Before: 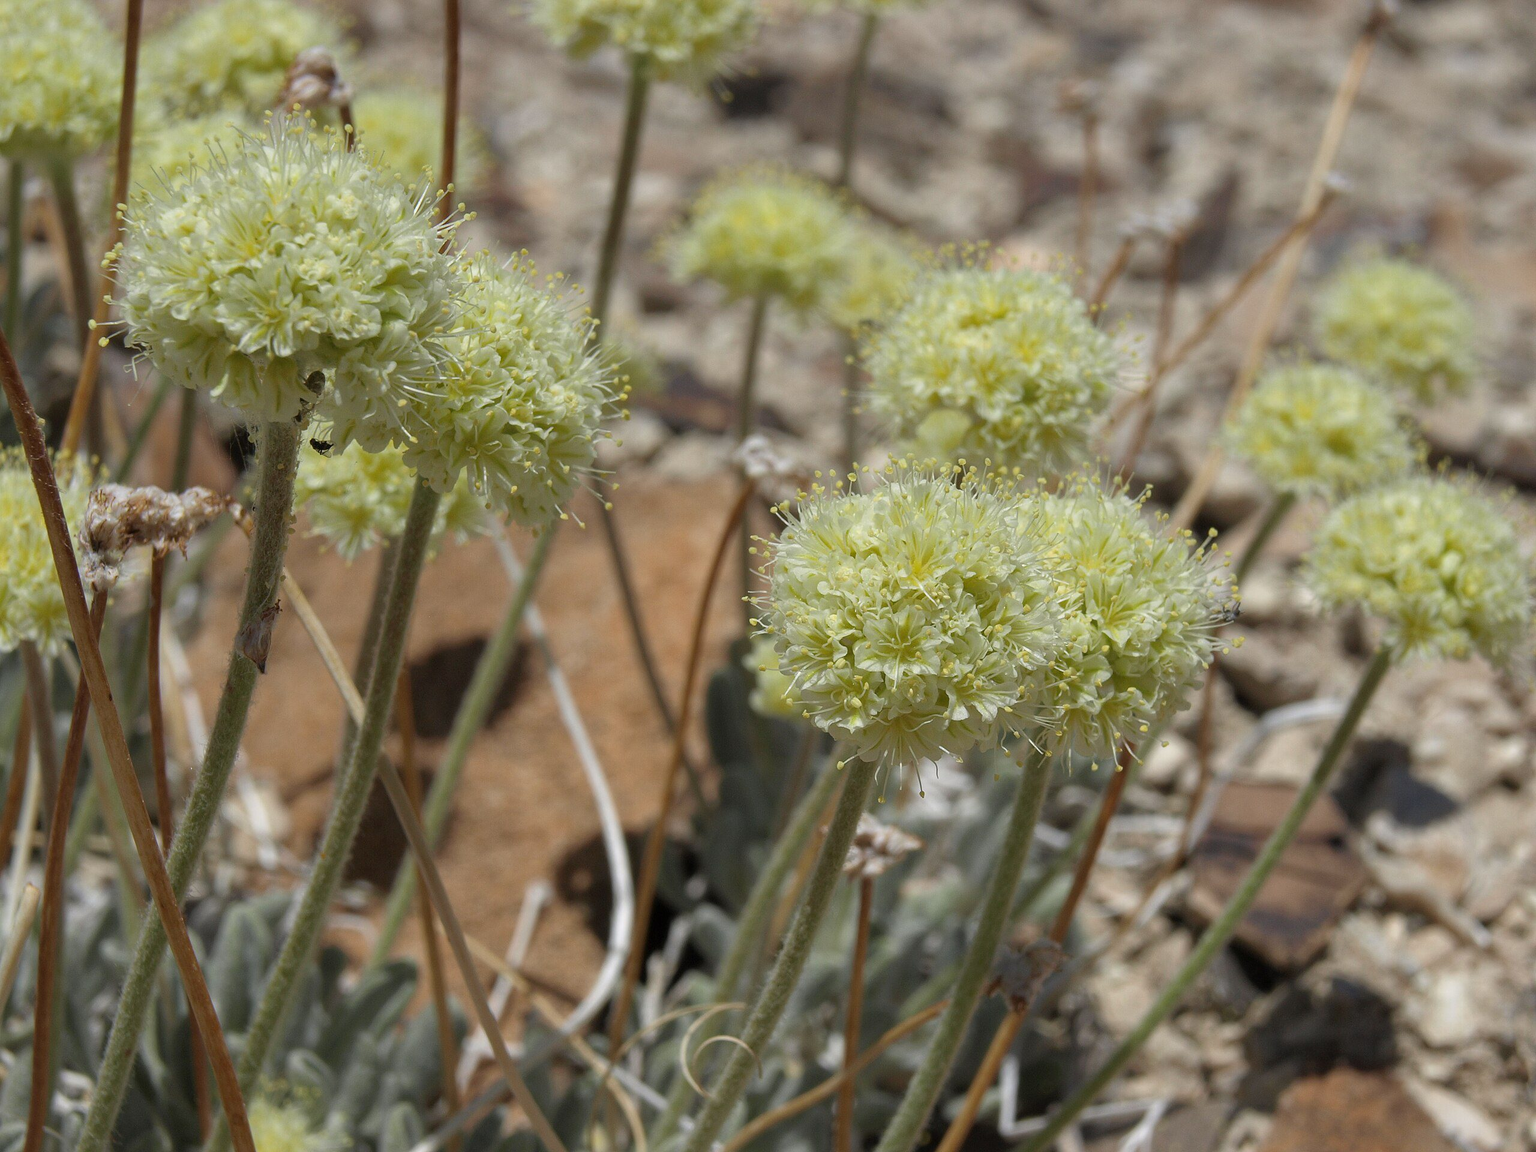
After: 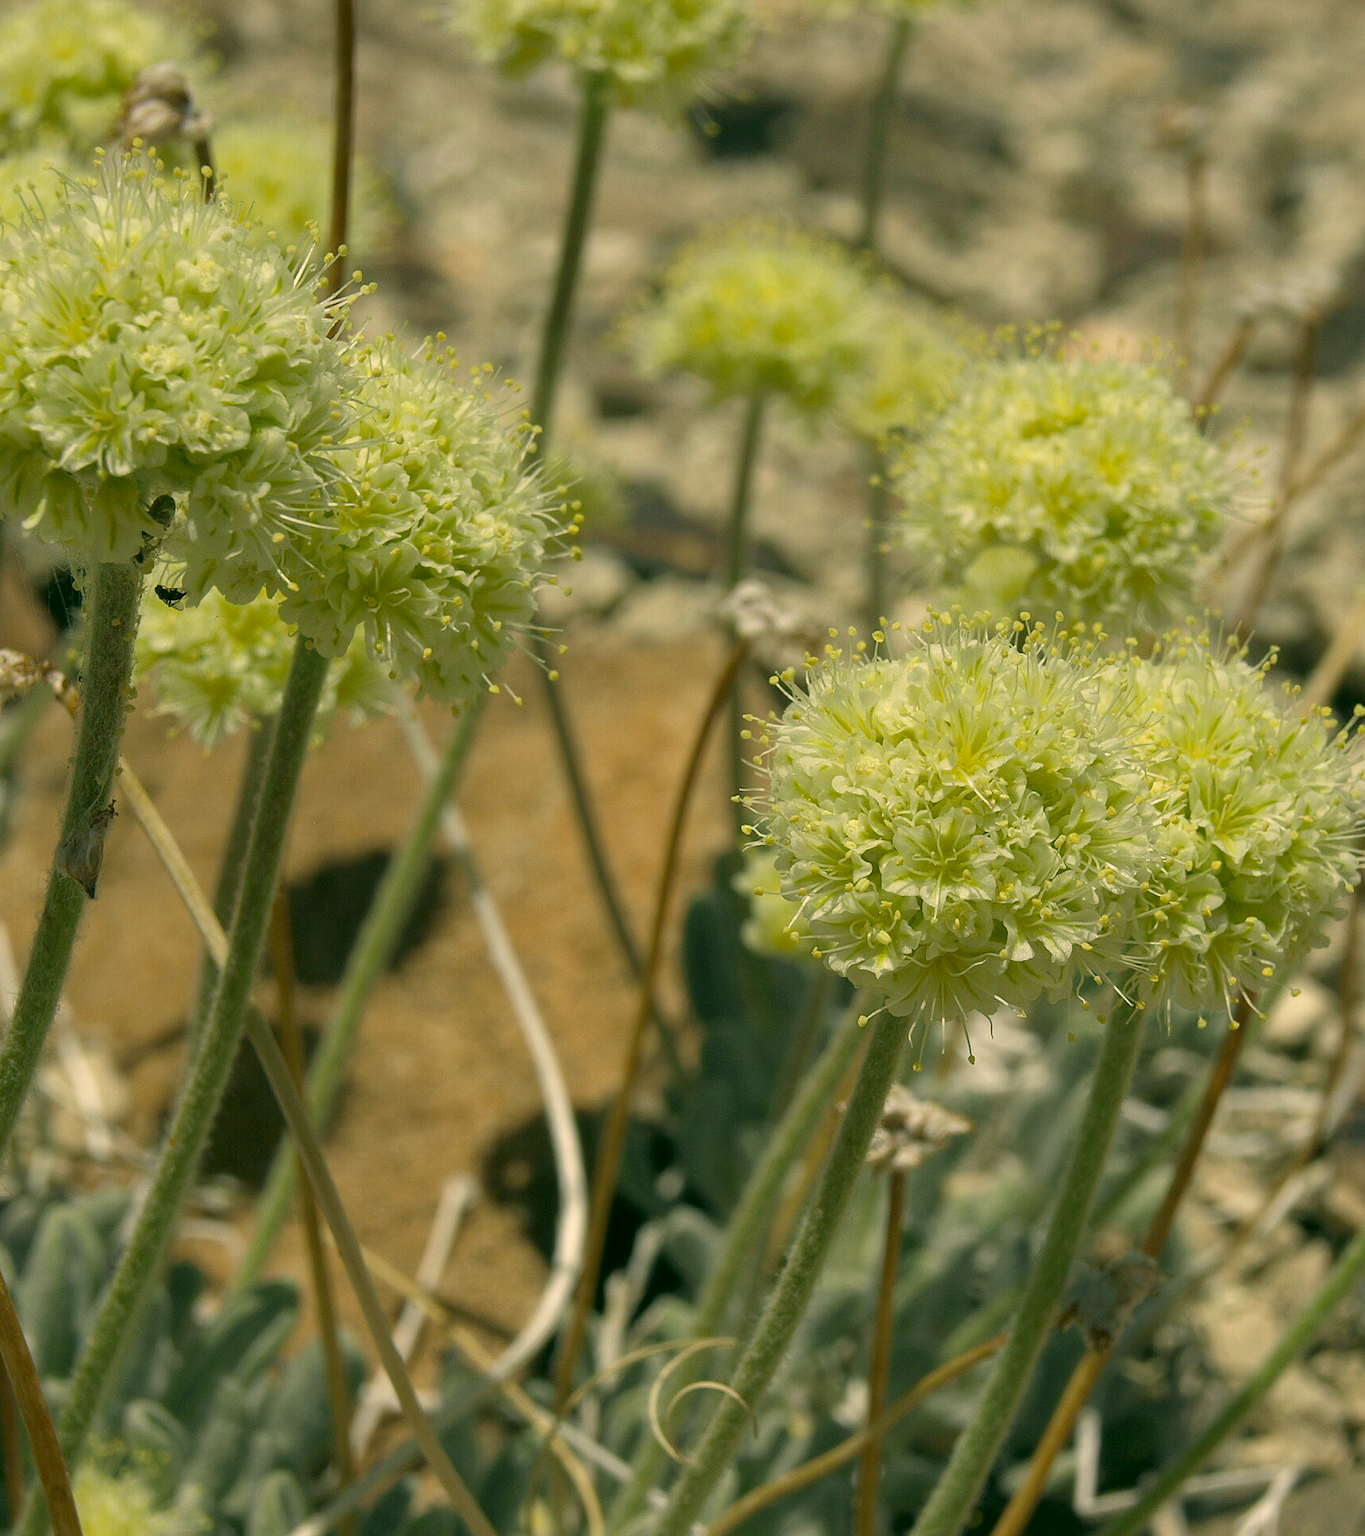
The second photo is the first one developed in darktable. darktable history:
color correction: highlights a* 5.3, highlights b* 24.26, shadows a* -15.58, shadows b* 4.02
crop and rotate: left 12.648%, right 20.685%
